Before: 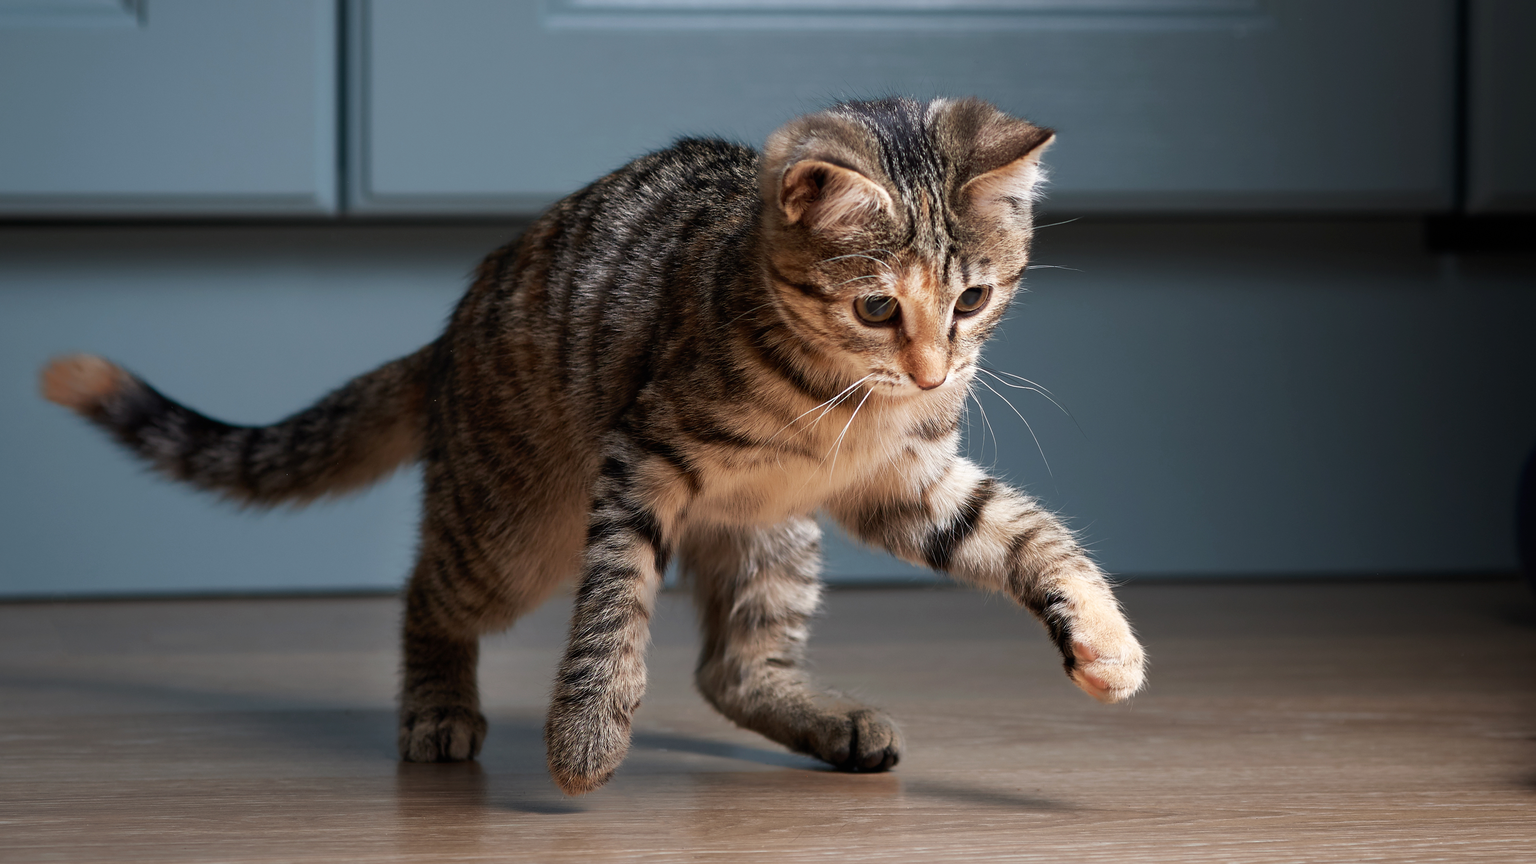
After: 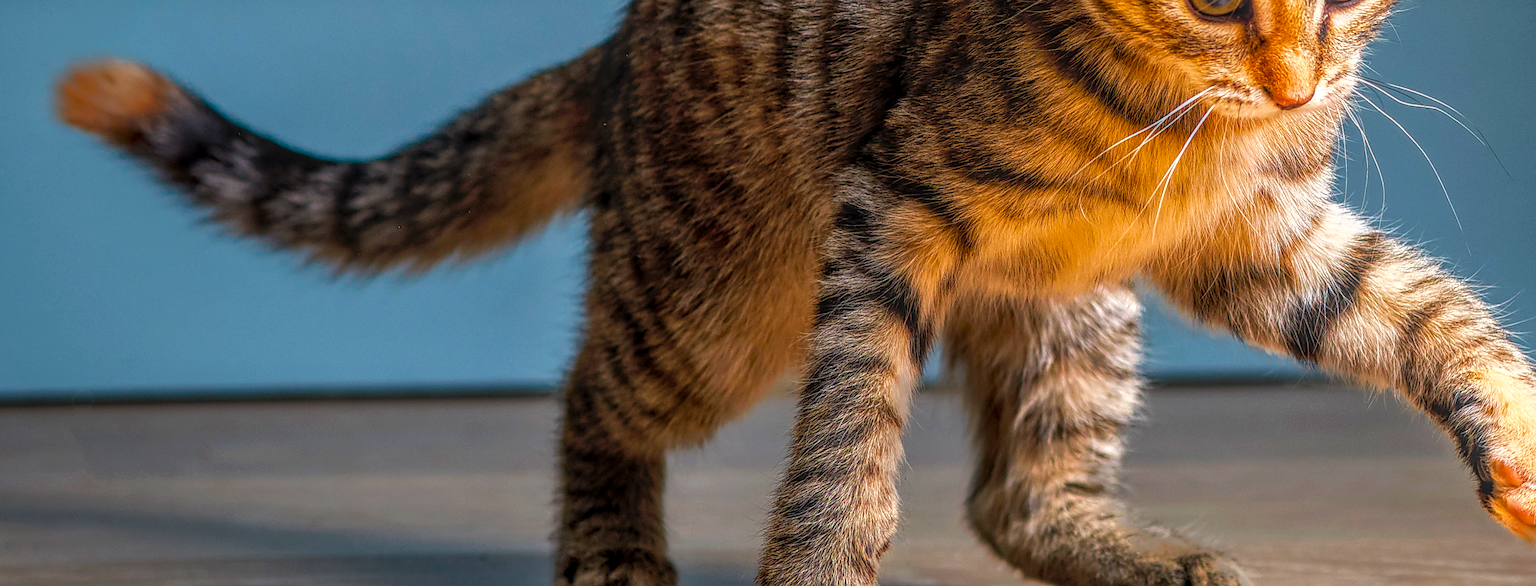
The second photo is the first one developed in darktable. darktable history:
local contrast: highlights 2%, shadows 0%, detail 199%, midtone range 0.252
crop: top 36.023%, right 28.006%, bottom 15.093%
color balance rgb: linear chroma grading › shadows -9.799%, linear chroma grading › global chroma 20.03%, perceptual saturation grading › global saturation 30.469%, perceptual brilliance grading › highlights 9.884%, perceptual brilliance grading › shadows -4.575%, global vibrance 29.196%
sharpen: on, module defaults
contrast brightness saturation: brightness 0.089, saturation 0.192
